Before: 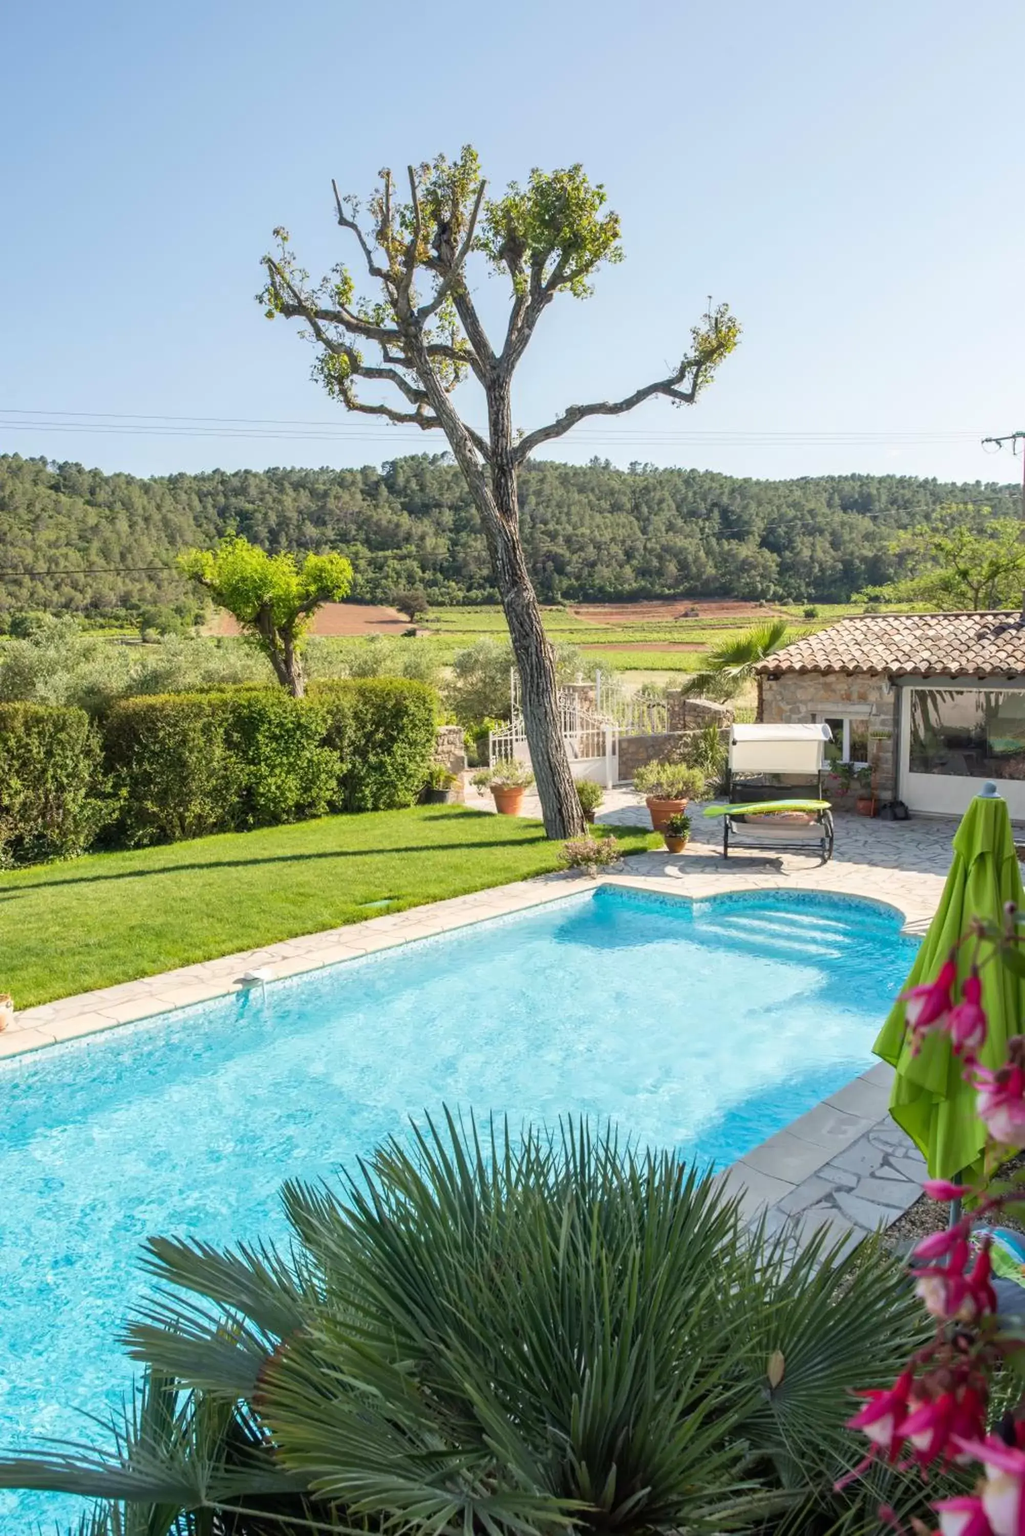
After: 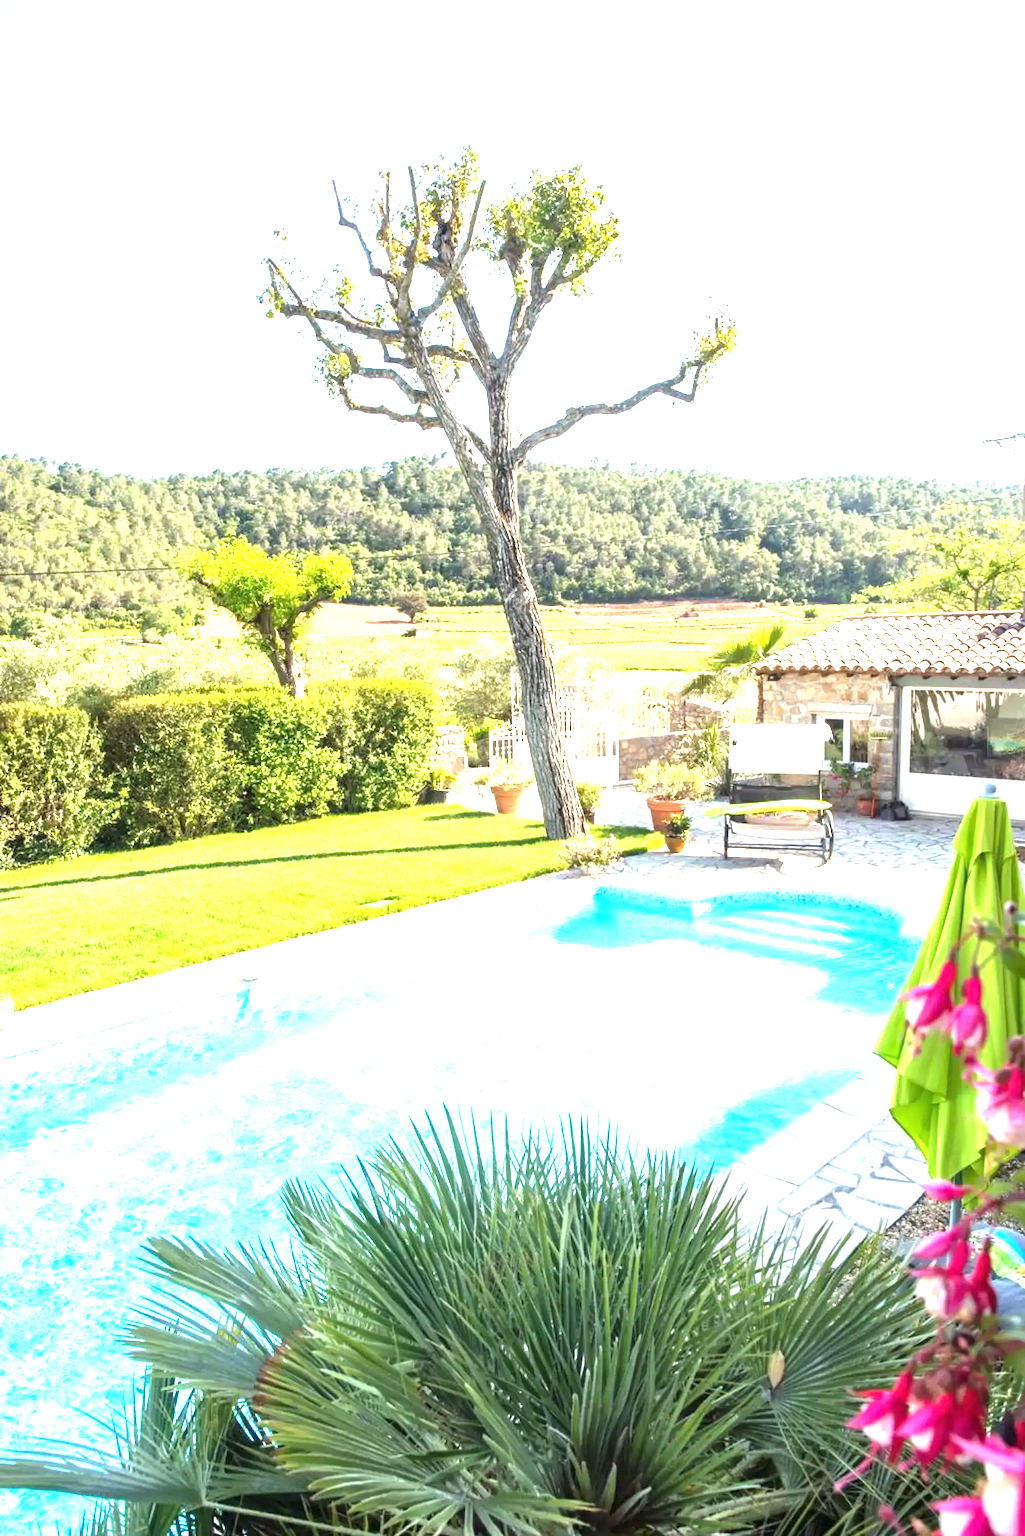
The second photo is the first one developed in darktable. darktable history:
exposure: black level correction 0, exposure 1.929 EV, compensate exposure bias true, compensate highlight preservation false
local contrast: mode bilateral grid, contrast 9, coarseness 25, detail 112%, midtone range 0.2
